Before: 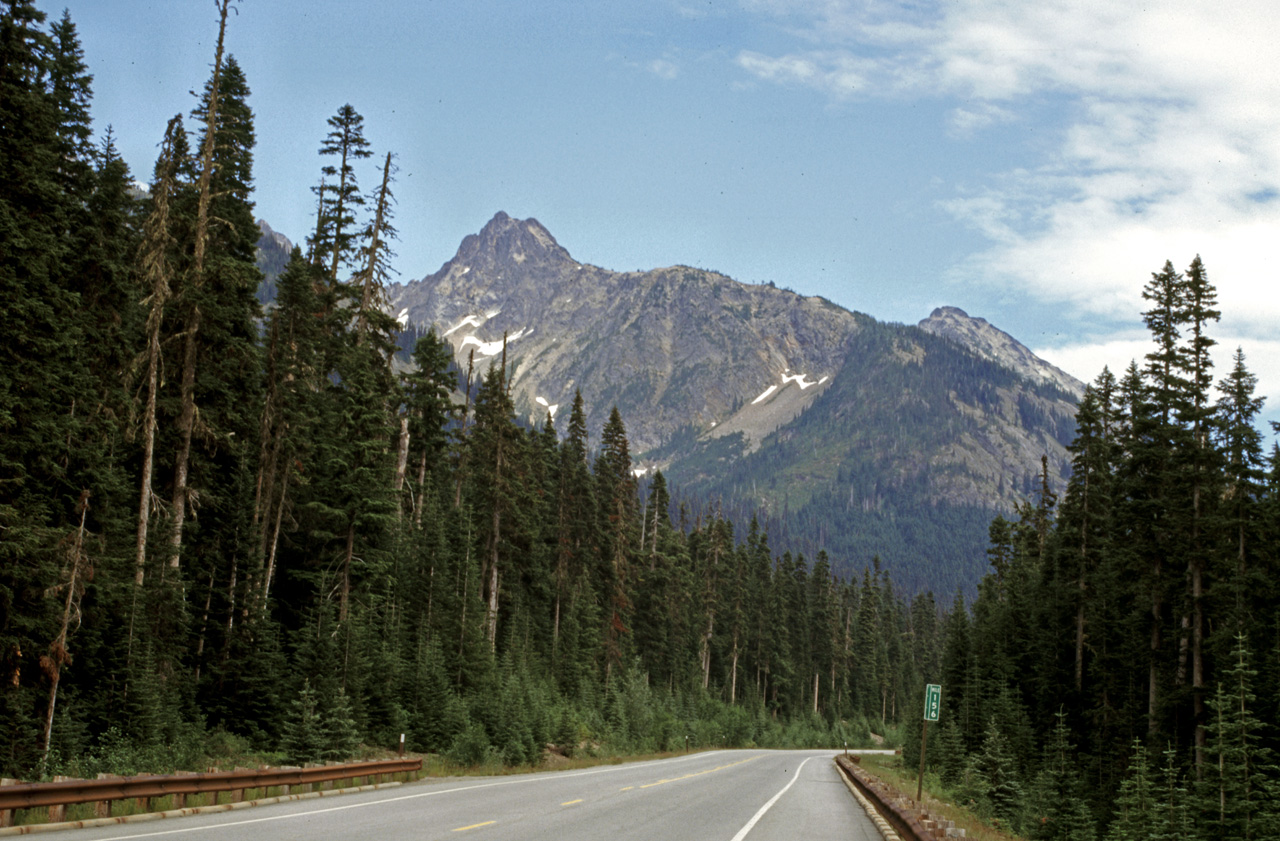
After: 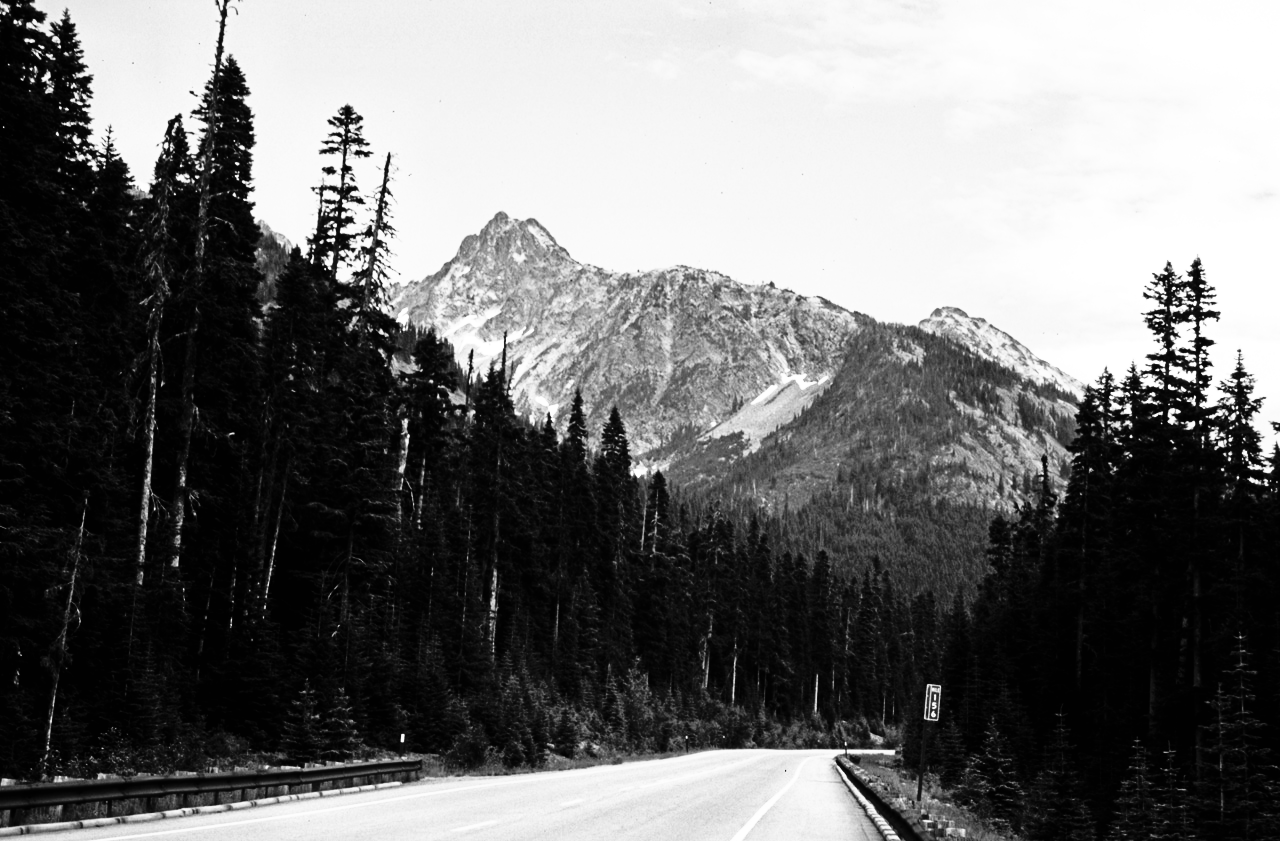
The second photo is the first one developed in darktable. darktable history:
tone curve: curves: ch0 [(0, 0) (0.003, 0.003) (0.011, 0.006) (0.025, 0.01) (0.044, 0.015) (0.069, 0.02) (0.1, 0.027) (0.136, 0.036) (0.177, 0.05) (0.224, 0.07) (0.277, 0.12) (0.335, 0.208) (0.399, 0.334) (0.468, 0.473) (0.543, 0.636) (0.623, 0.795) (0.709, 0.907) (0.801, 0.97) (0.898, 0.989) (1, 1)], preserve colors none
monochrome: on, module defaults
white balance: red 0.948, green 1.02, blue 1.176
filmic rgb: white relative exposure 2.45 EV, hardness 6.33
